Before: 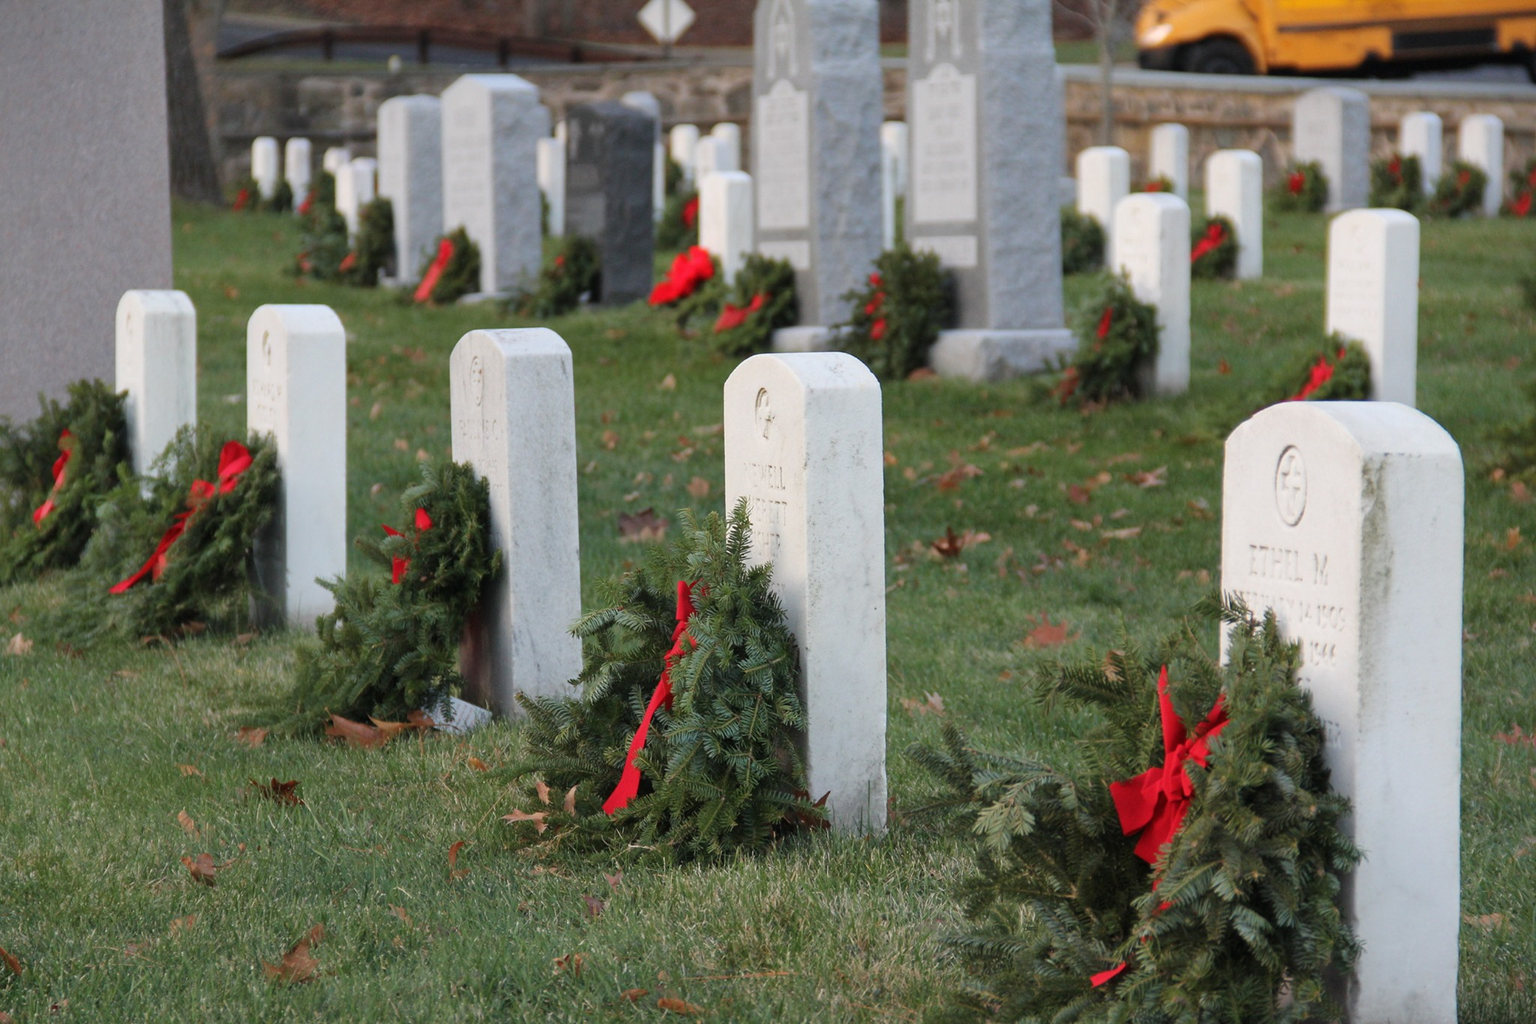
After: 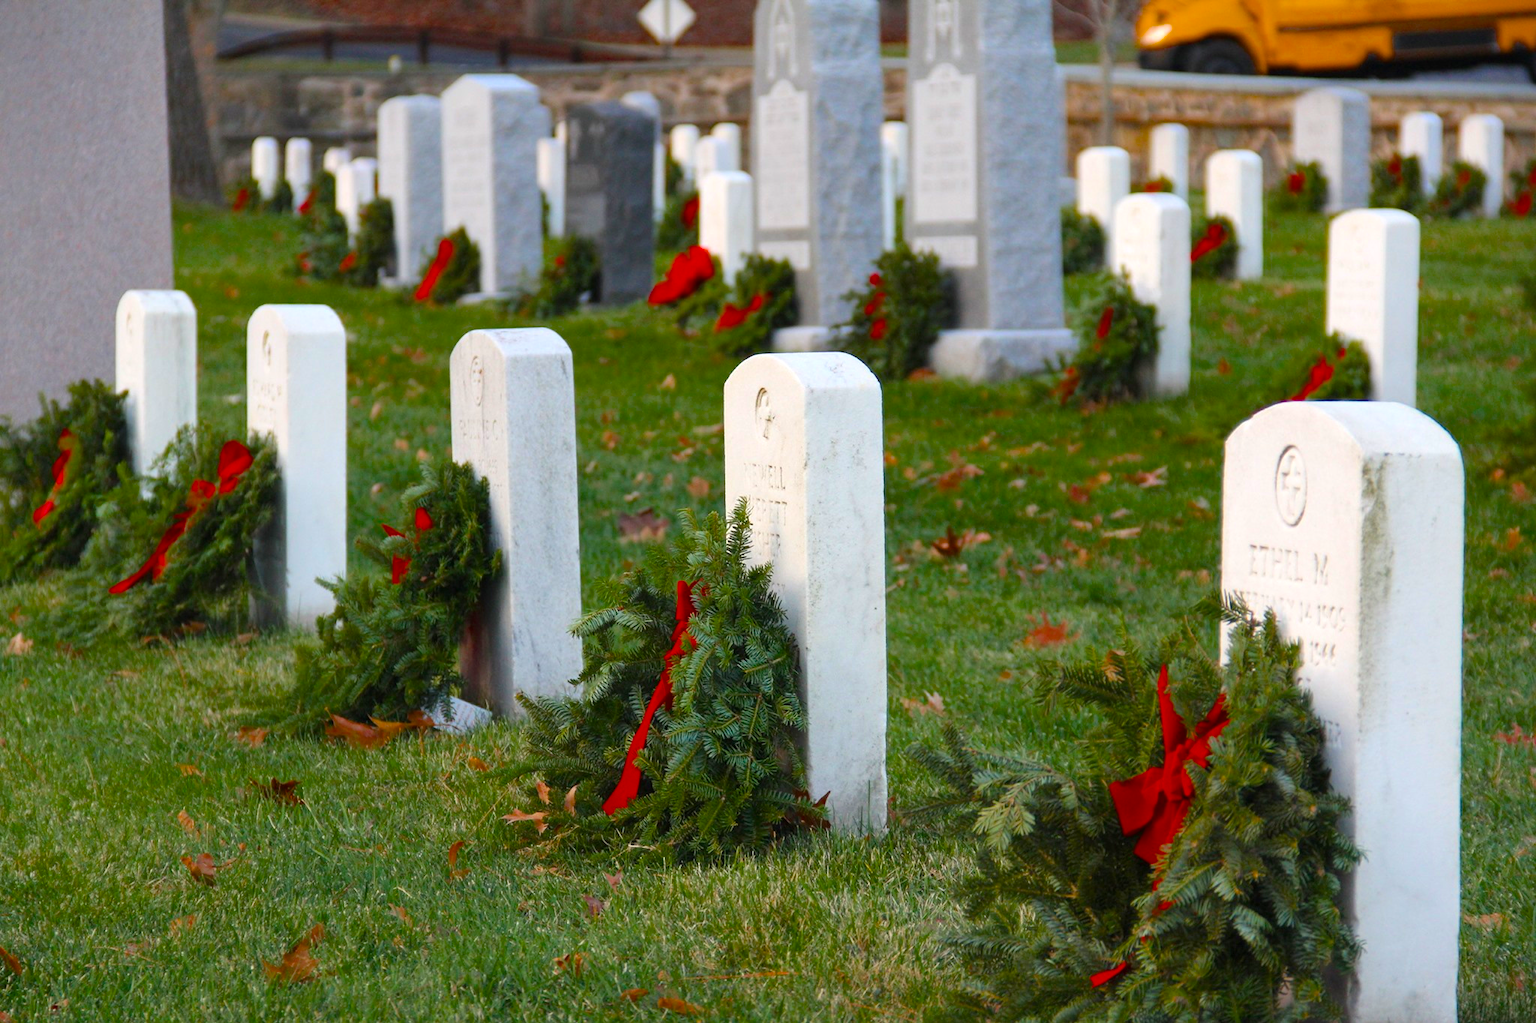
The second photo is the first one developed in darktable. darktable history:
color balance rgb: linear chroma grading › global chroma 22.943%, perceptual saturation grading › global saturation 30.016%, perceptual brilliance grading › global brilliance 12.57%, saturation formula JzAzBz (2021)
